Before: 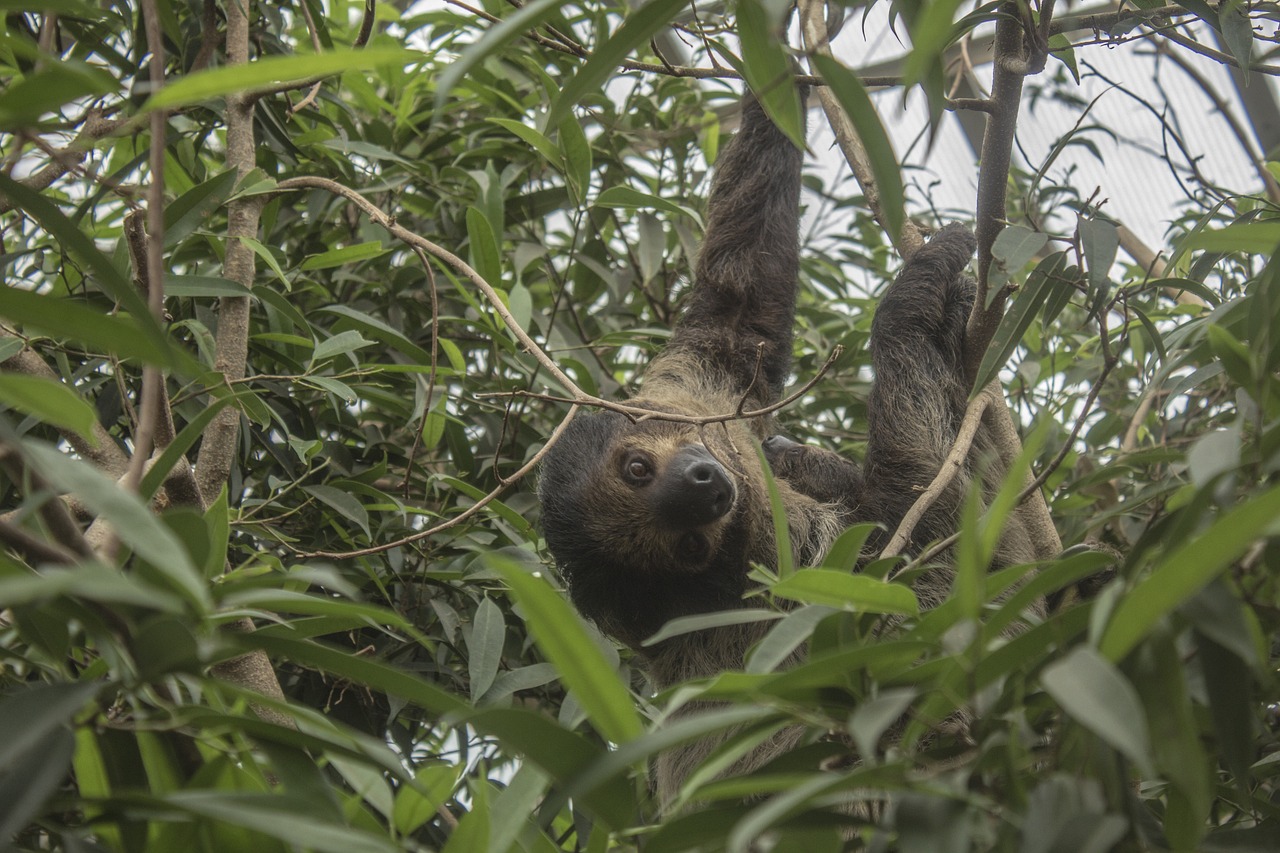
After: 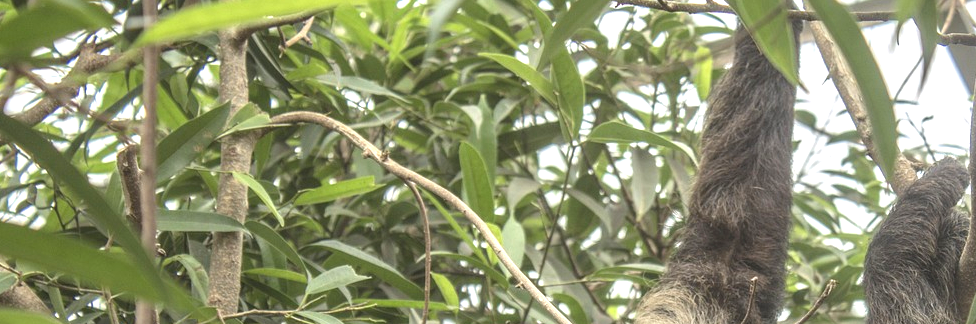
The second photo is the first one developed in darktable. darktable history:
exposure: black level correction 0, exposure 1.1 EV, compensate exposure bias true, compensate highlight preservation false
crop: left 0.579%, top 7.627%, right 23.167%, bottom 54.275%
